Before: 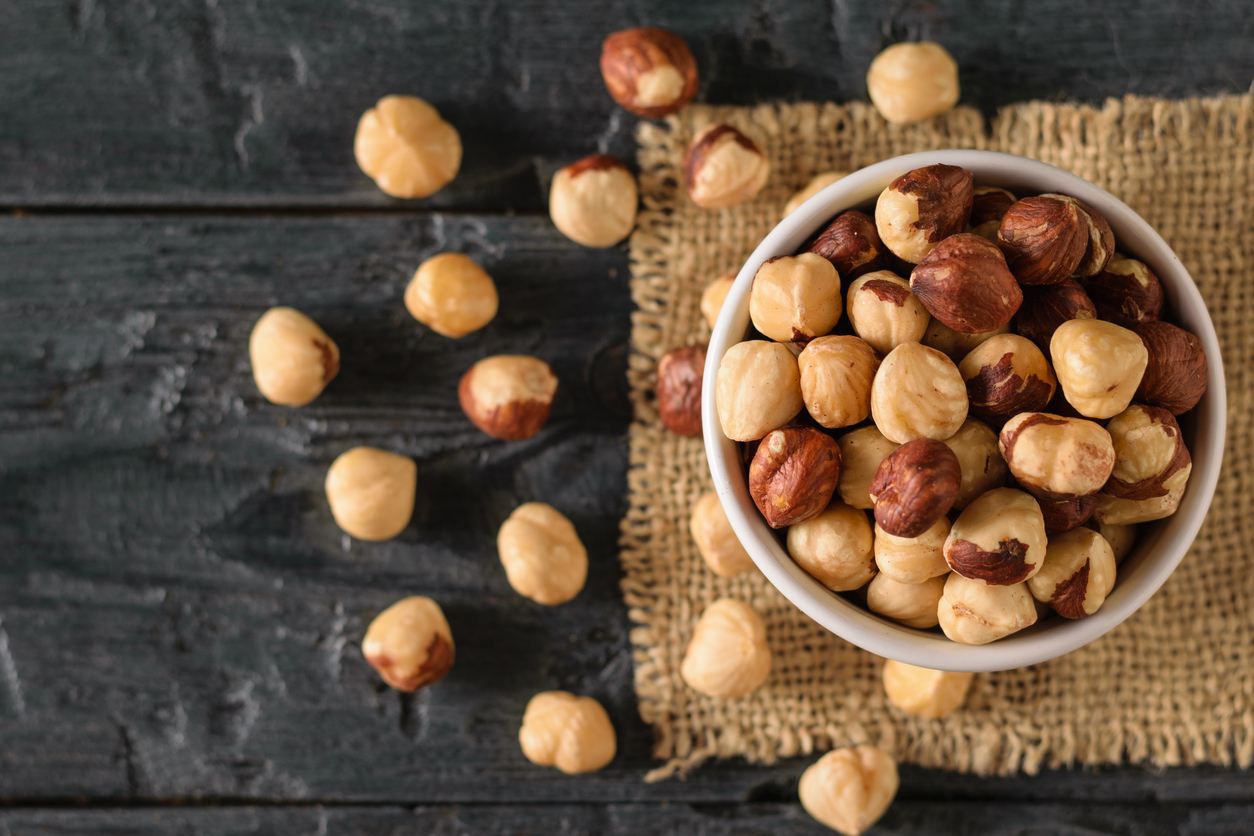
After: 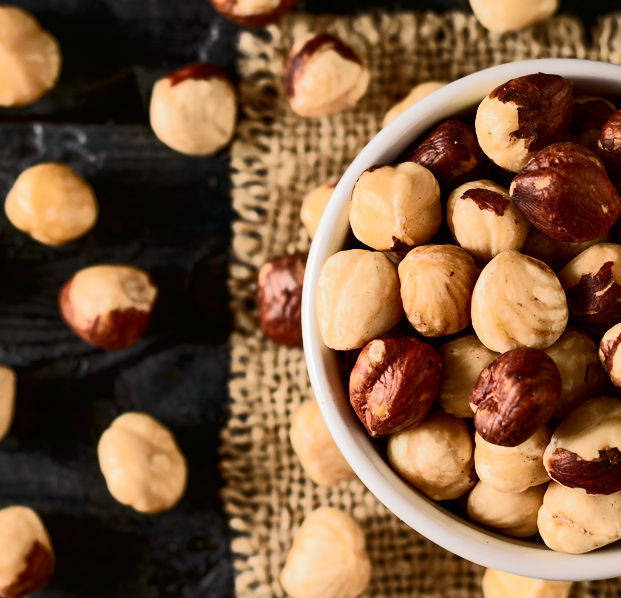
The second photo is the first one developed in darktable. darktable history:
tone curve: curves: ch0 [(0, 0) (0.003, 0.002) (0.011, 0.004) (0.025, 0.005) (0.044, 0.009) (0.069, 0.013) (0.1, 0.017) (0.136, 0.036) (0.177, 0.066) (0.224, 0.102) (0.277, 0.143) (0.335, 0.197) (0.399, 0.268) (0.468, 0.389) (0.543, 0.549) (0.623, 0.714) (0.709, 0.801) (0.801, 0.854) (0.898, 0.9) (1, 1)], color space Lab, independent channels, preserve colors none
crop: left 31.964%, top 10.99%, right 18.46%, bottom 17.437%
